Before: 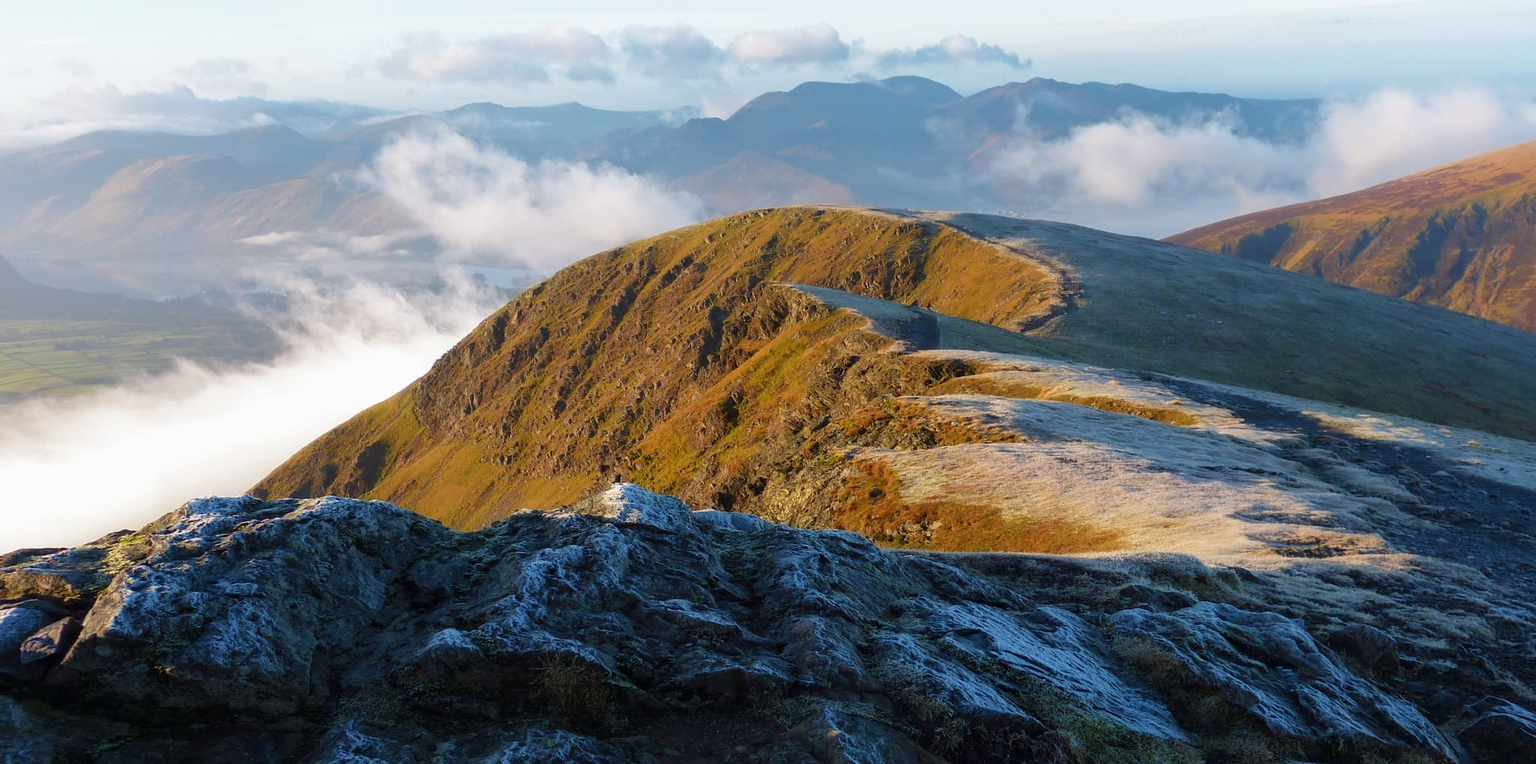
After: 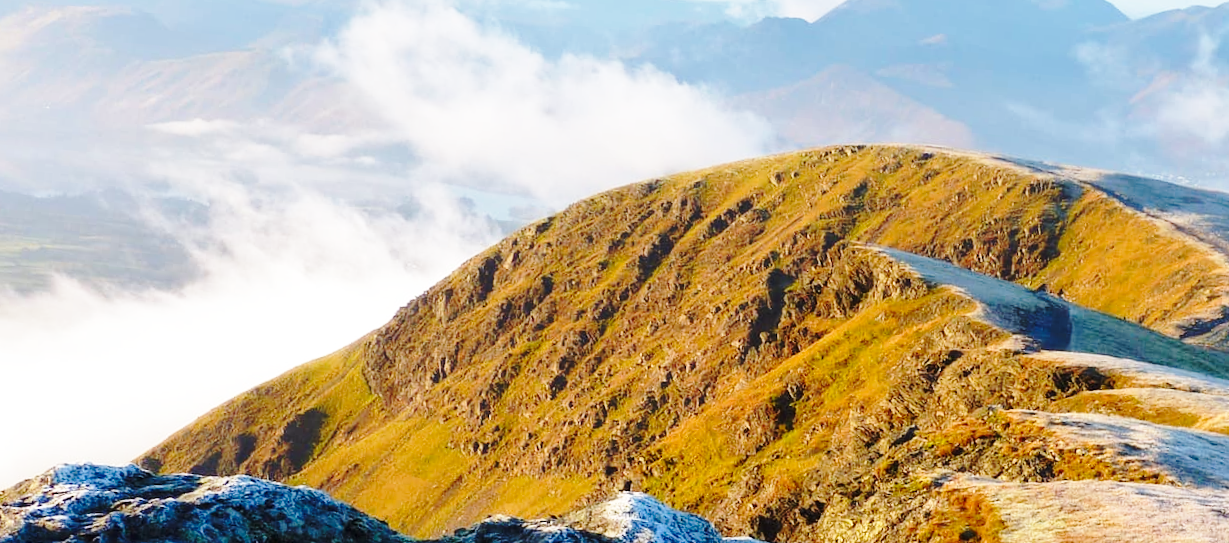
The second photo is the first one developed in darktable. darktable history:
base curve: curves: ch0 [(0, 0) (0.032, 0.037) (0.105, 0.228) (0.435, 0.76) (0.856, 0.983) (1, 1)], preserve colors none
crop and rotate: angle -4.99°, left 2.122%, top 6.945%, right 27.566%, bottom 30.519%
